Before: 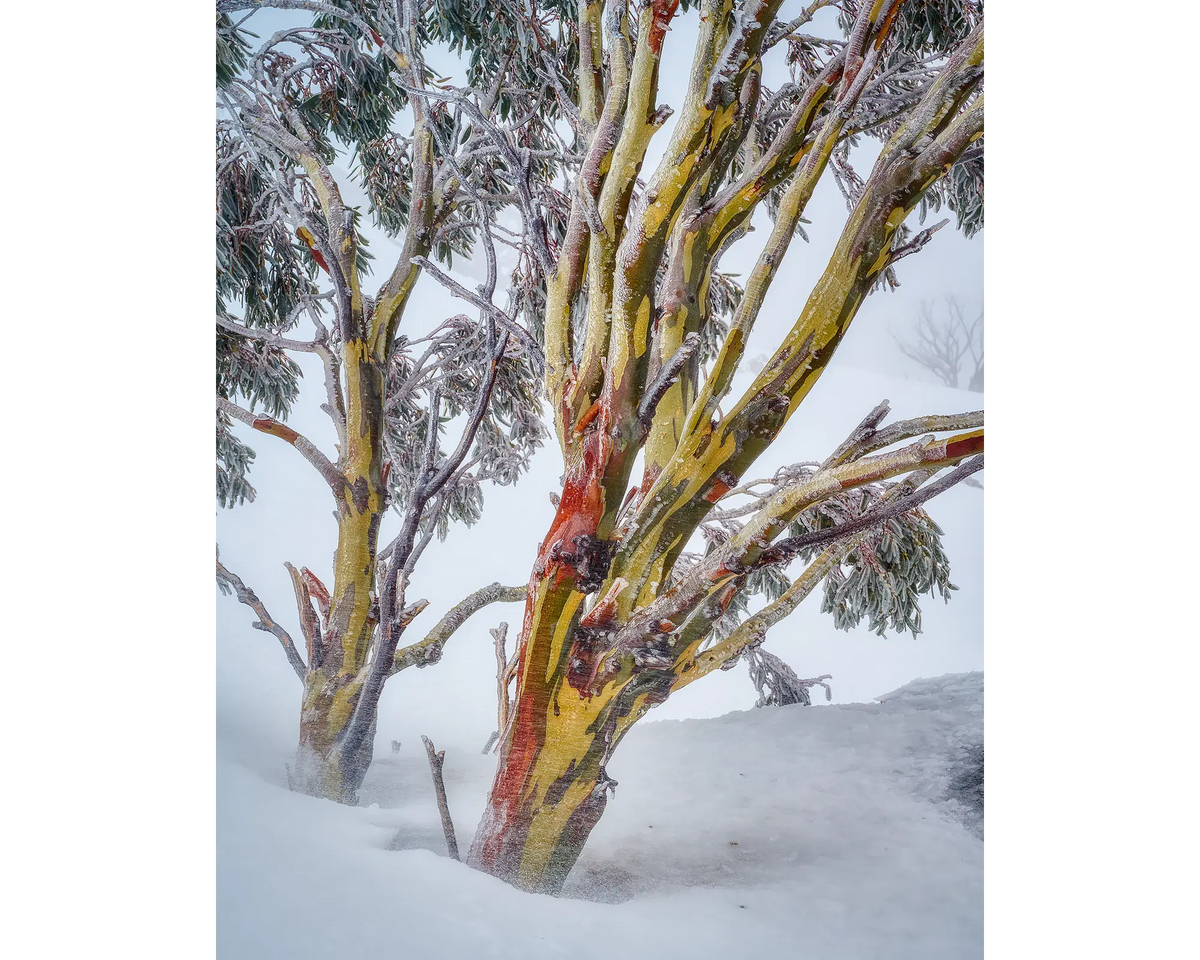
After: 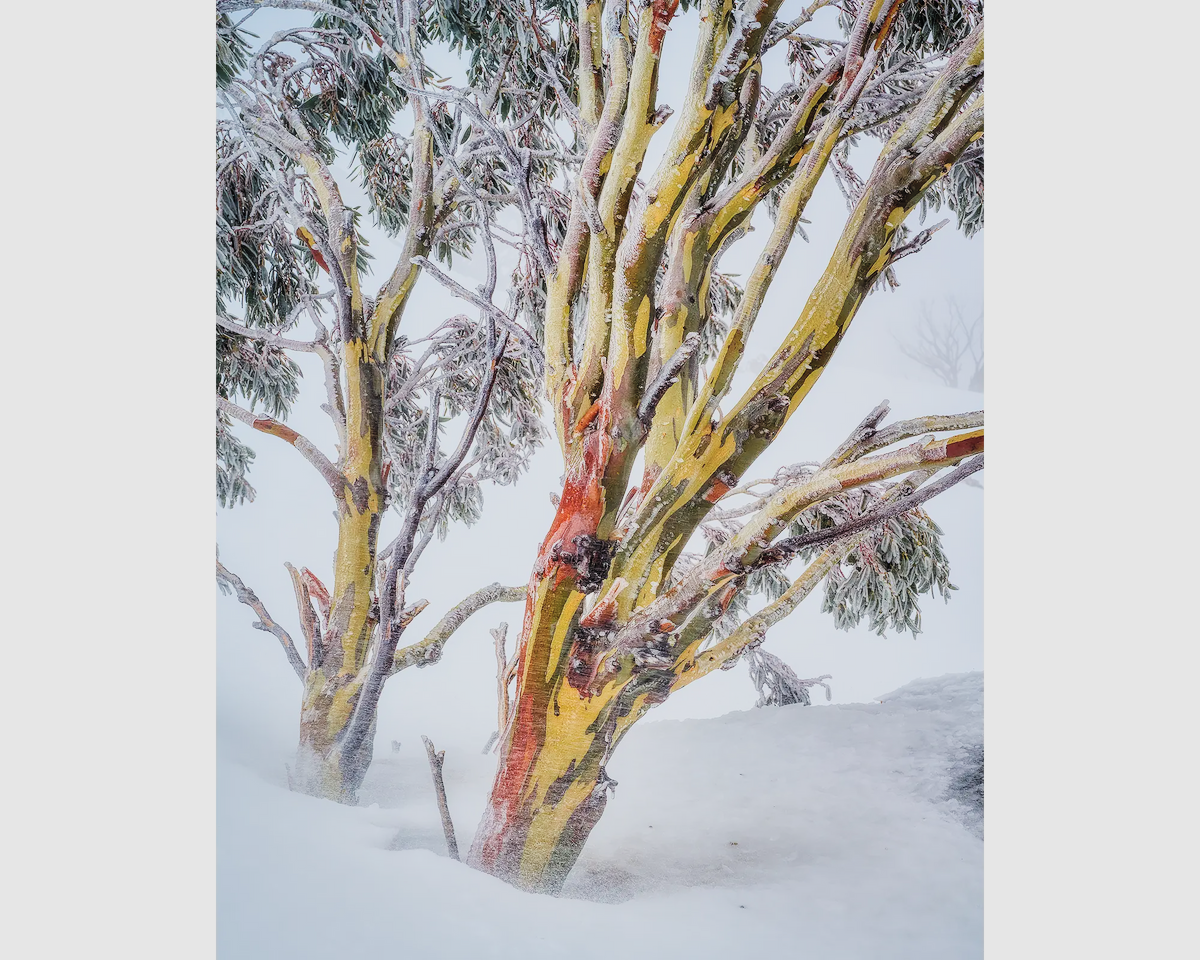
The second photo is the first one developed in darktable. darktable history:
filmic rgb: black relative exposure -7.65 EV, white relative exposure 4.56 EV, hardness 3.61
contrast brightness saturation: contrast 0.138, brightness 0.206
